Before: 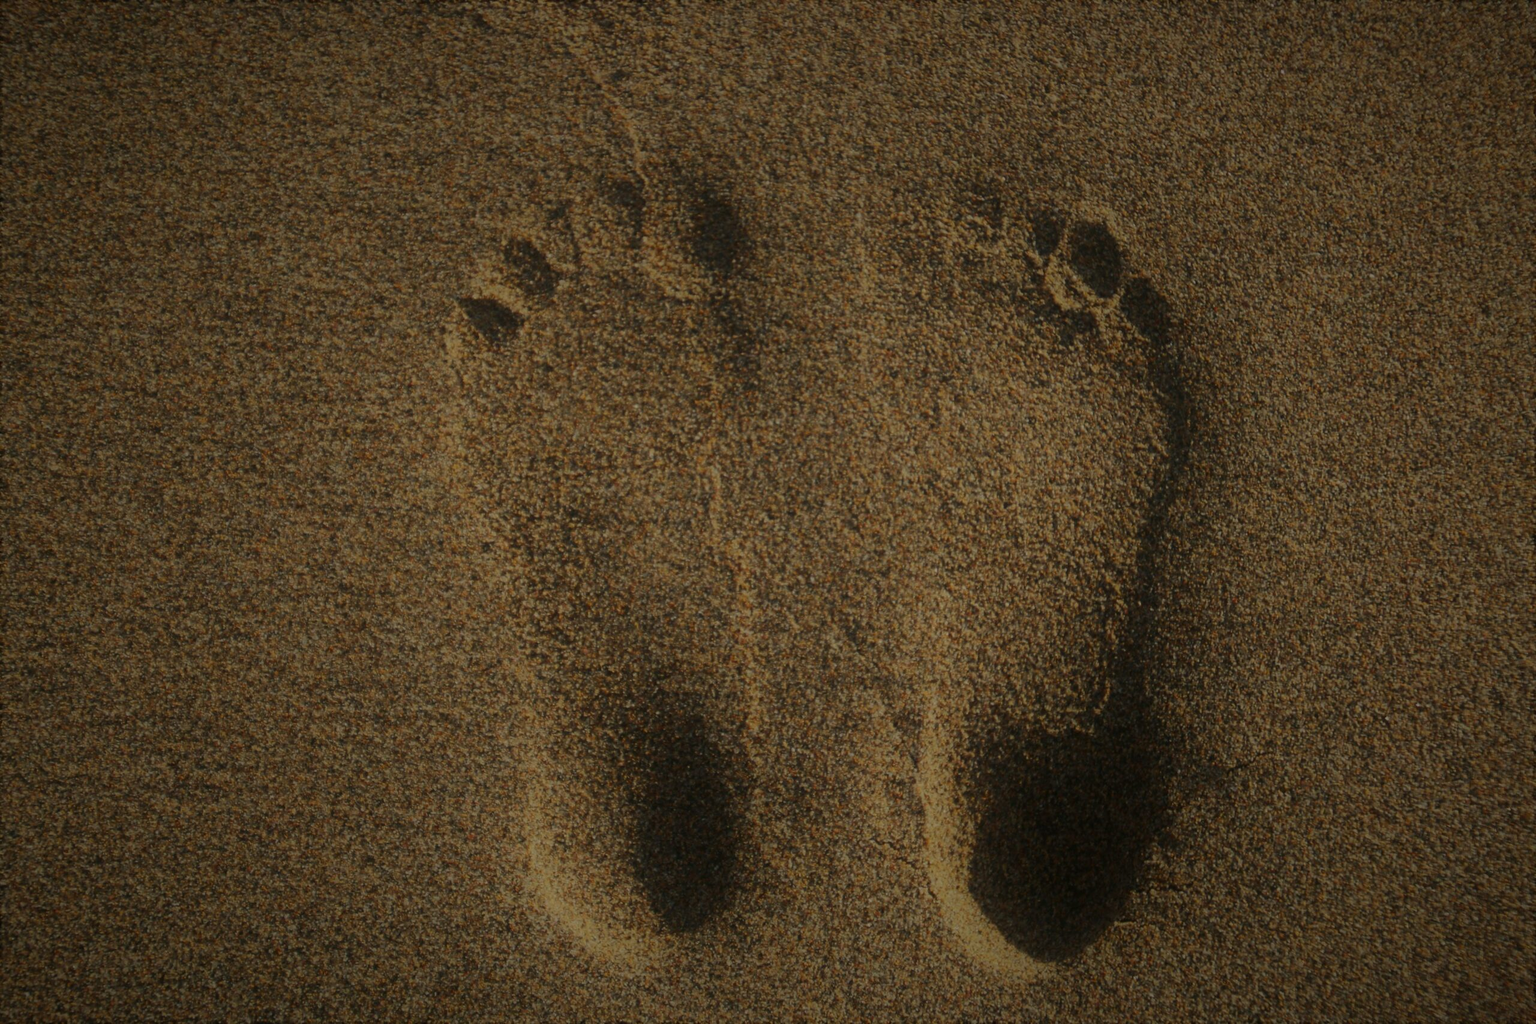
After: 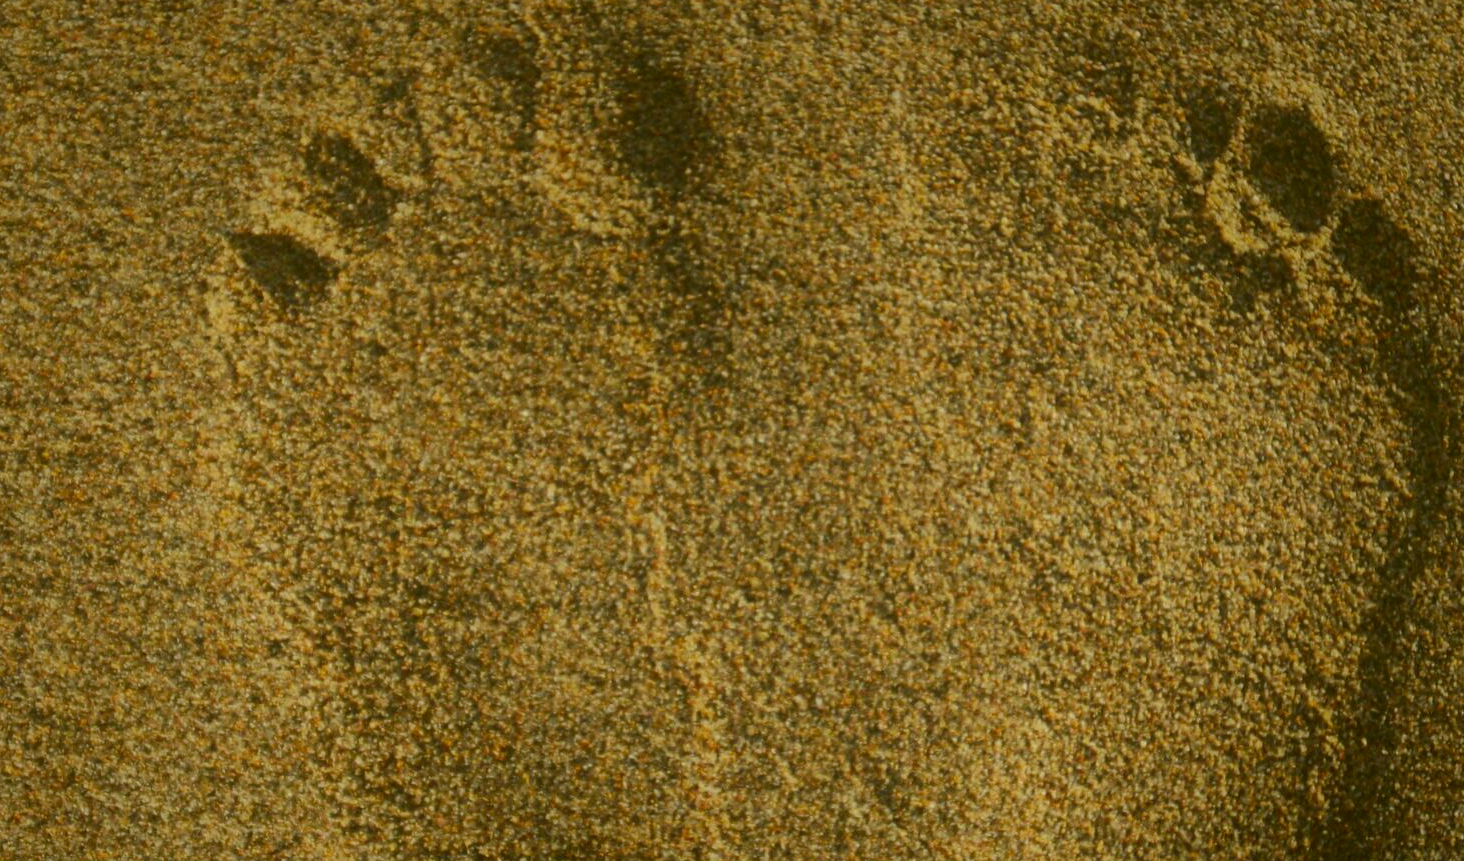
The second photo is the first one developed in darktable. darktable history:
crop: left 20.932%, top 15.471%, right 21.848%, bottom 34.081%
exposure: exposure 0.999 EV, compensate highlight preservation false
white balance: red 0.976, blue 1.04
color correction: highlights a* -1.43, highlights b* 10.12, shadows a* 0.395, shadows b* 19.35
